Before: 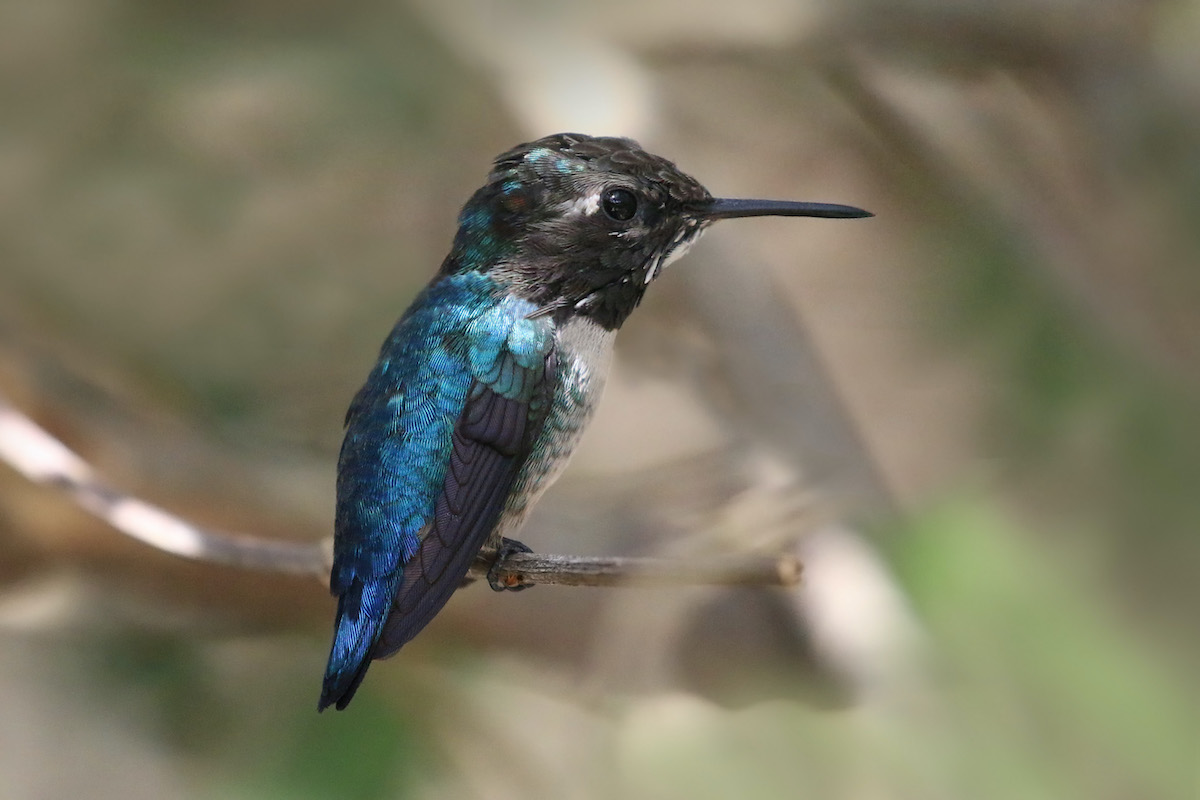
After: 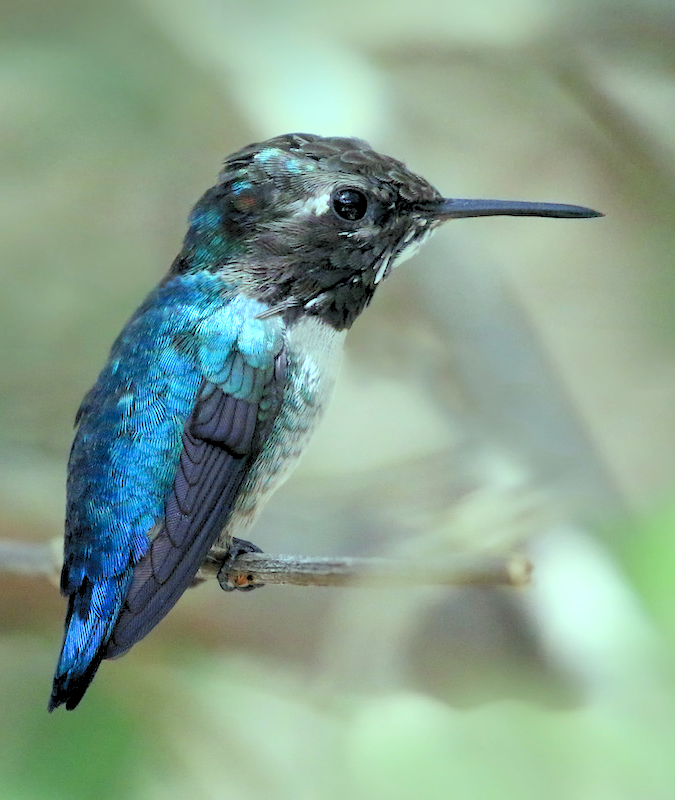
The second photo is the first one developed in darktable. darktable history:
color balance: mode lift, gamma, gain (sRGB), lift [0.997, 0.979, 1.021, 1.011], gamma [1, 1.084, 0.916, 0.998], gain [1, 0.87, 1.13, 1.101], contrast 4.55%, contrast fulcrum 38.24%, output saturation 104.09%
levels: levels [0.093, 0.434, 0.988]
crop and rotate: left 22.516%, right 21.234%
